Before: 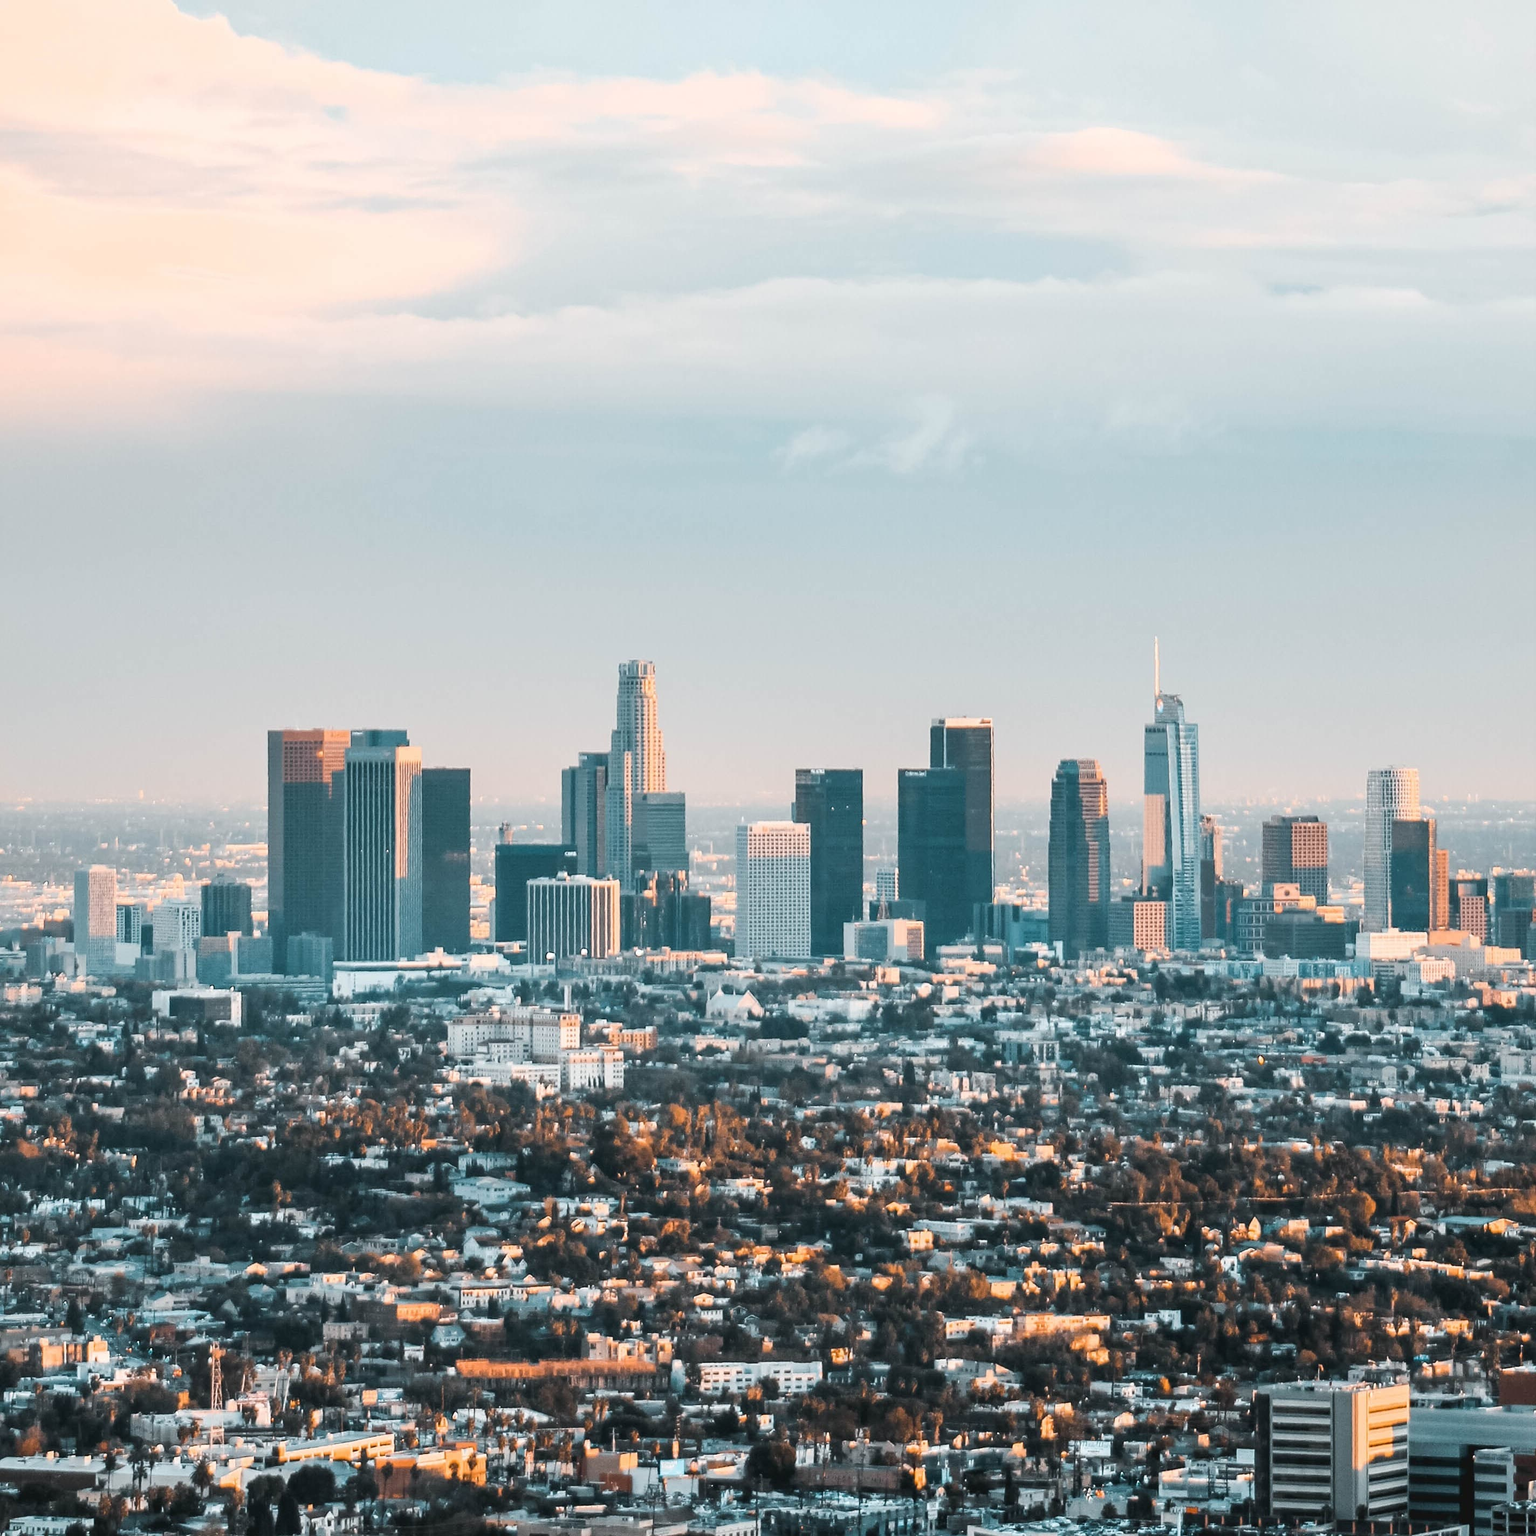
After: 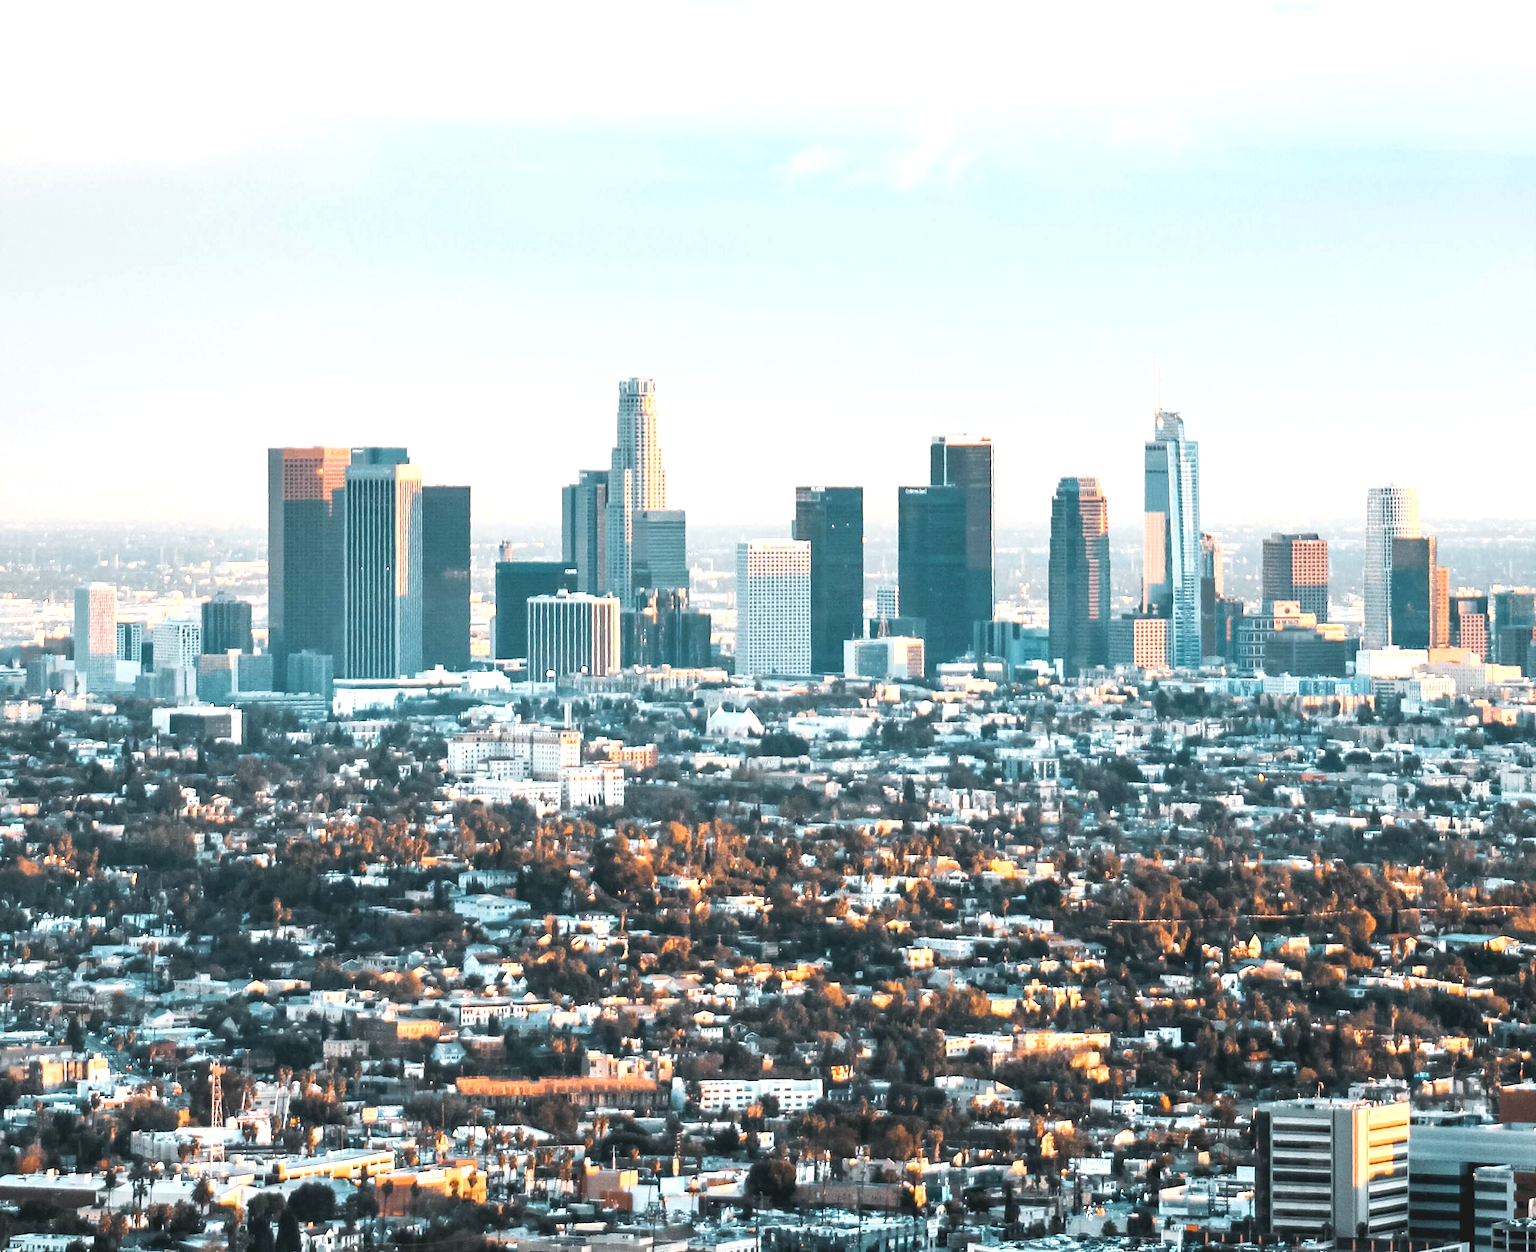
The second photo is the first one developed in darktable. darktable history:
crop and rotate: top 18.428%
exposure: black level correction 0, exposure 0.697 EV, compensate highlight preservation false
